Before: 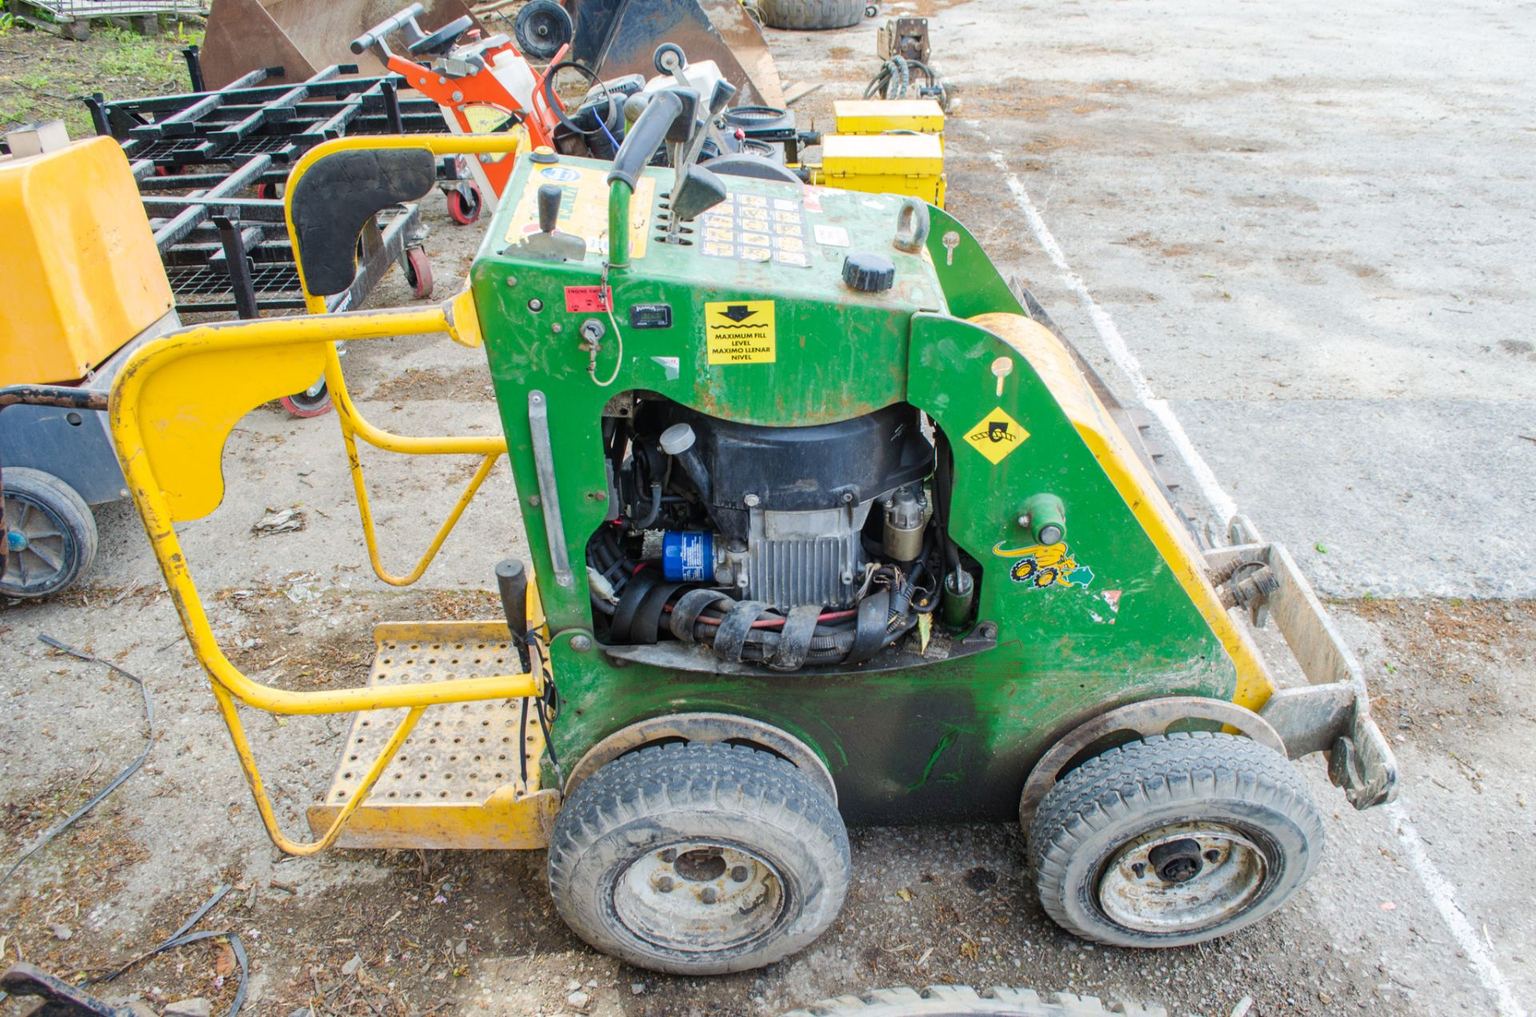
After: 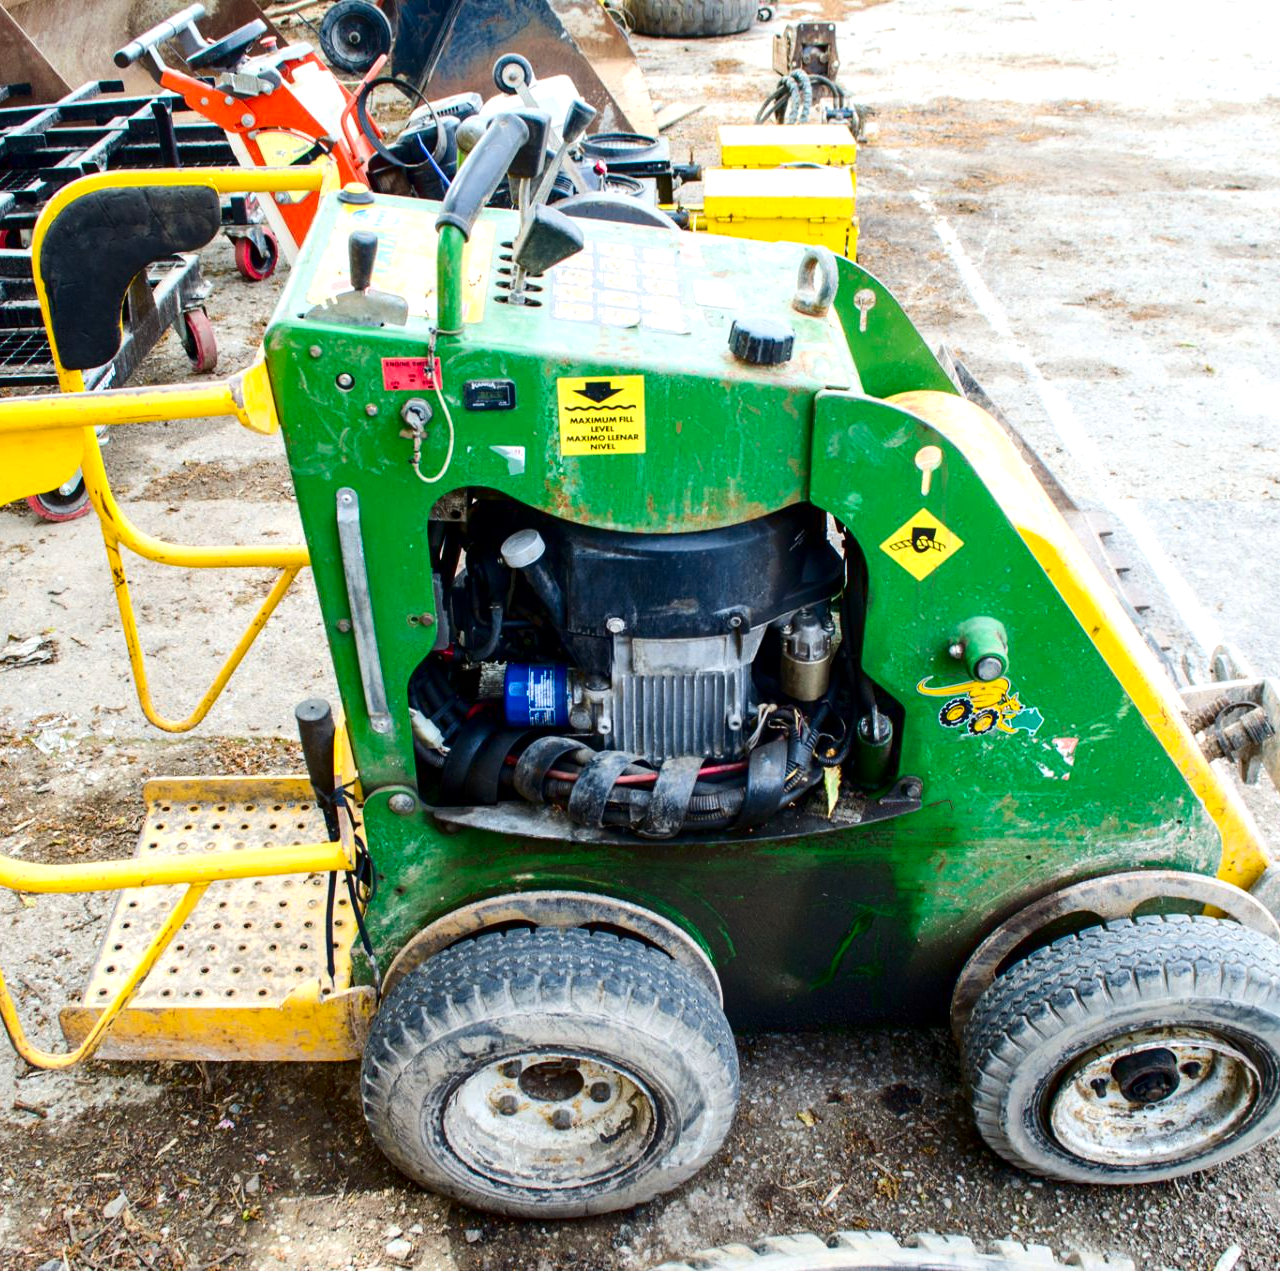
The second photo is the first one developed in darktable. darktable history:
crop: left 16.887%, right 16.42%
contrast brightness saturation: contrast 0.186, brightness -0.239, saturation 0.114
exposure: black level correction 0.005, exposure 0.413 EV, compensate highlight preservation false
